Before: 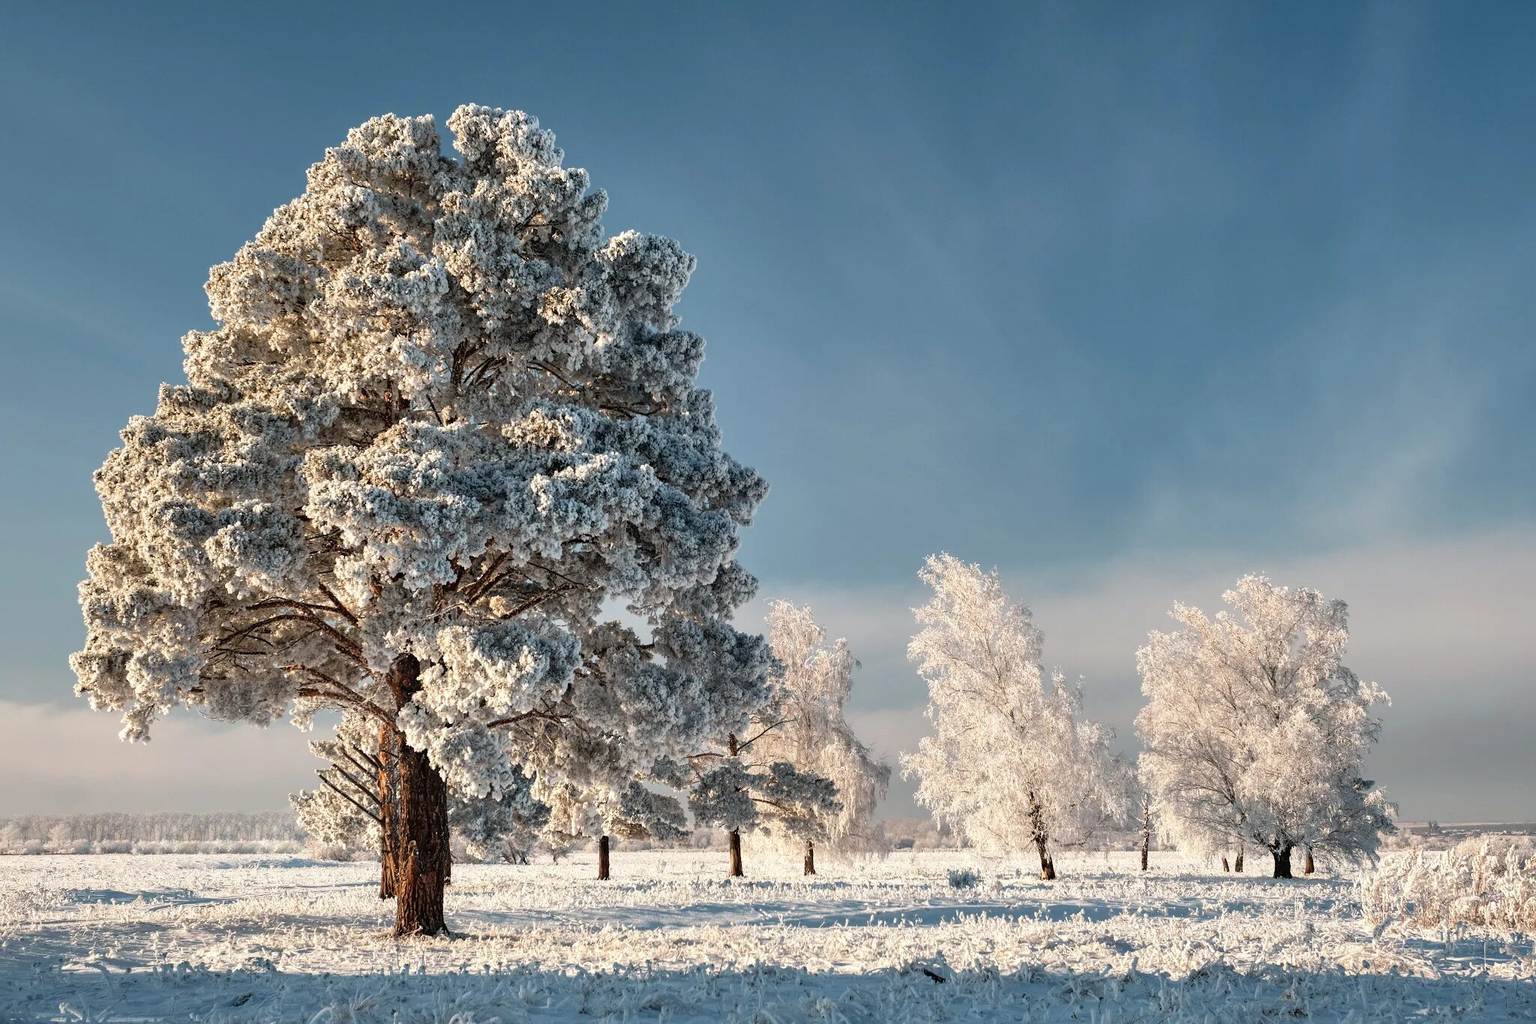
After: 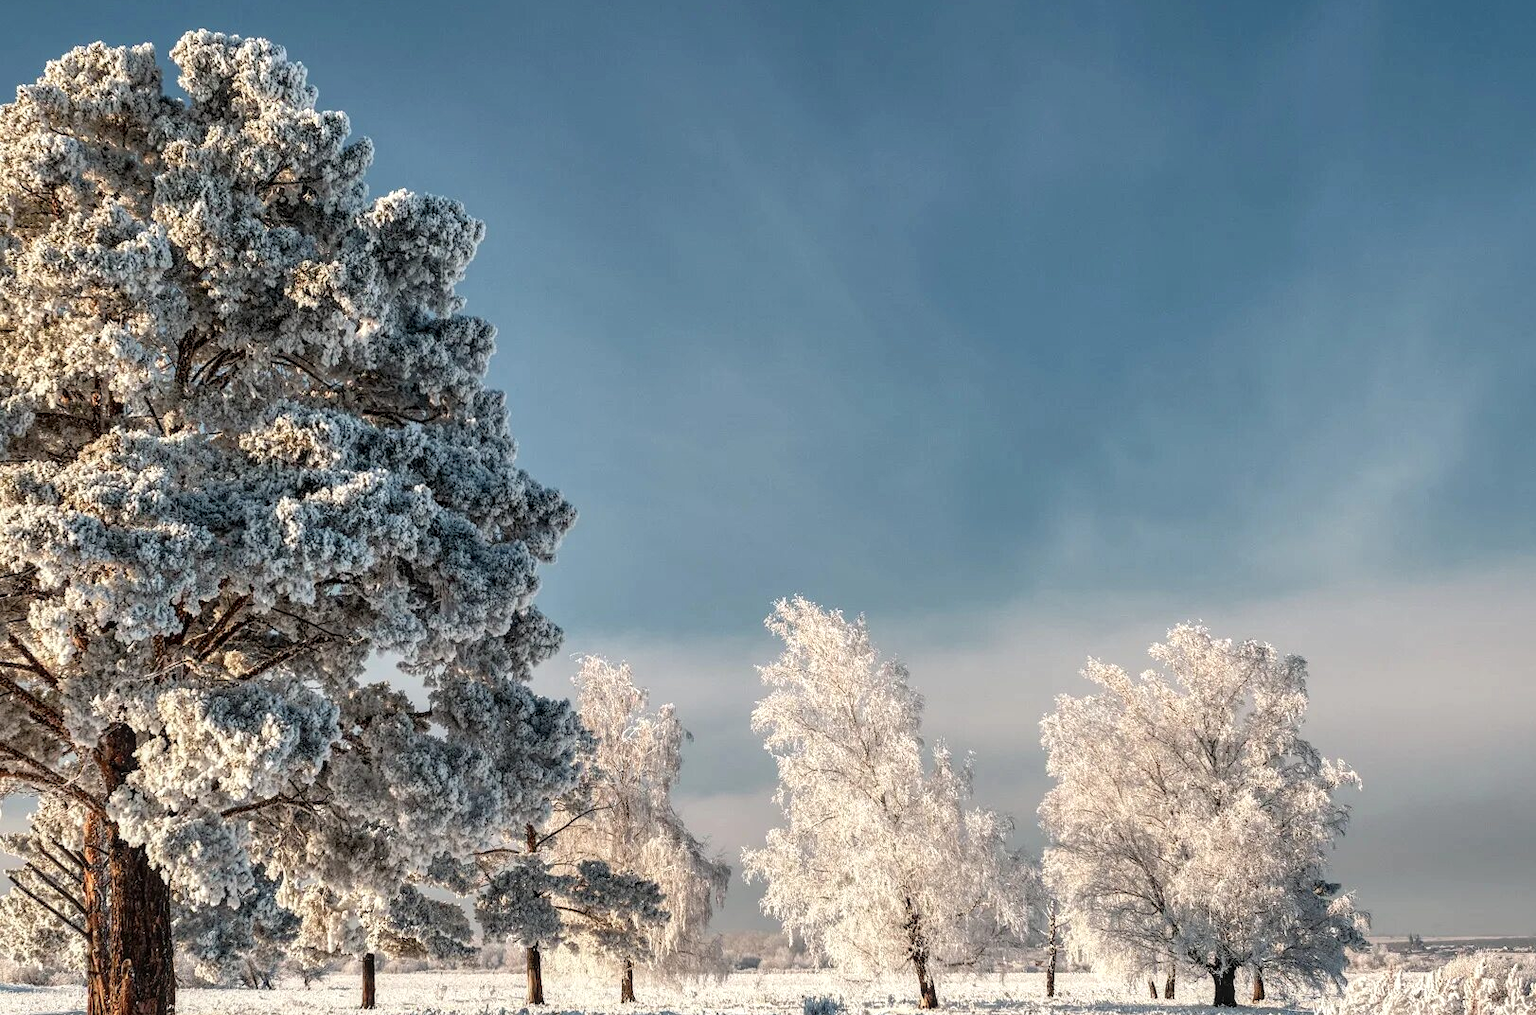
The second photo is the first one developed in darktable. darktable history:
local contrast: on, module defaults
crop and rotate: left 20.327%, top 7.876%, right 0.379%, bottom 13.456%
